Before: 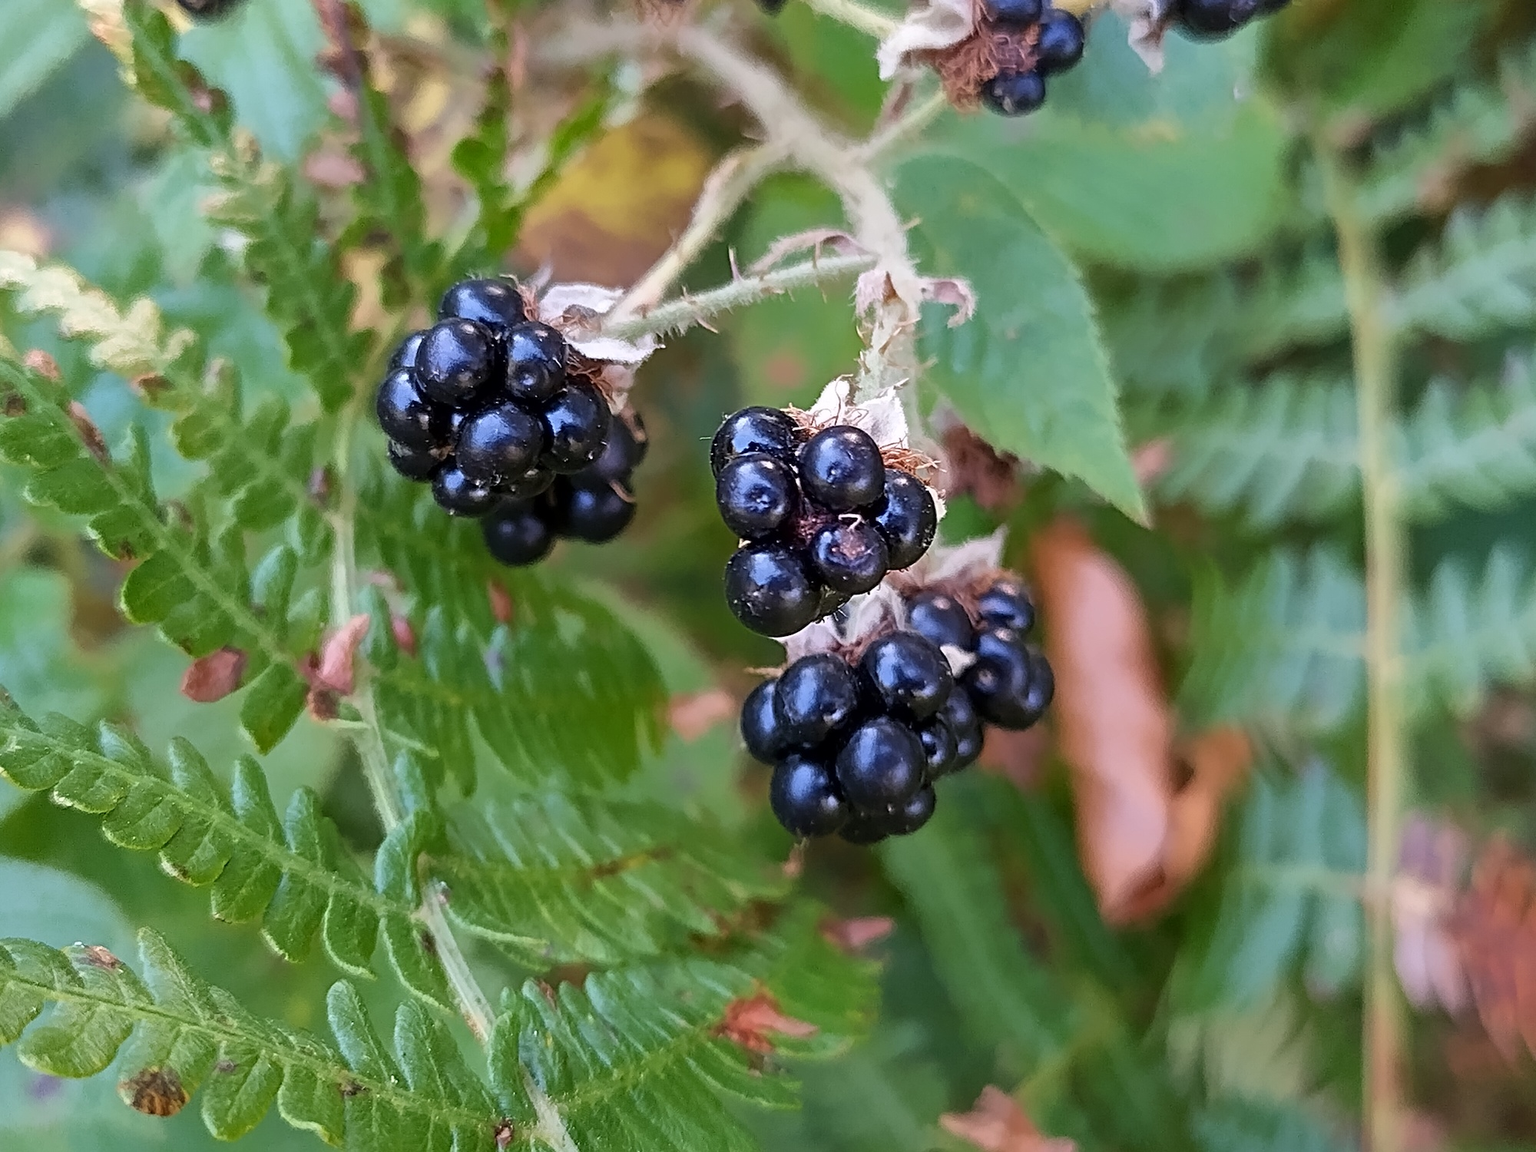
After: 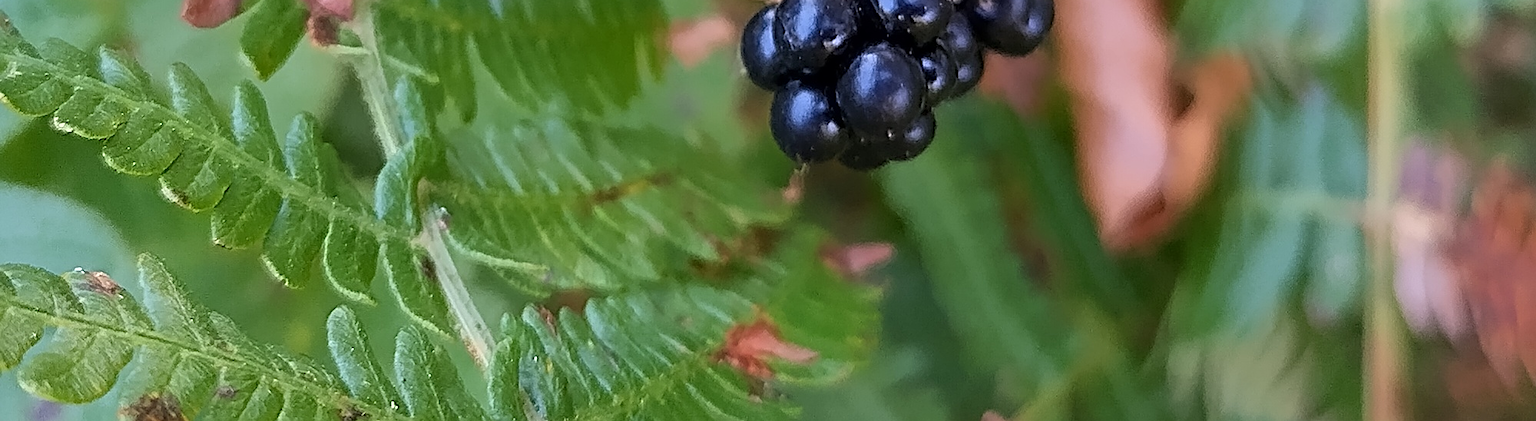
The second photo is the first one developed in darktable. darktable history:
crop and rotate: top 58.603%, bottom 4.77%
sharpen: on, module defaults
